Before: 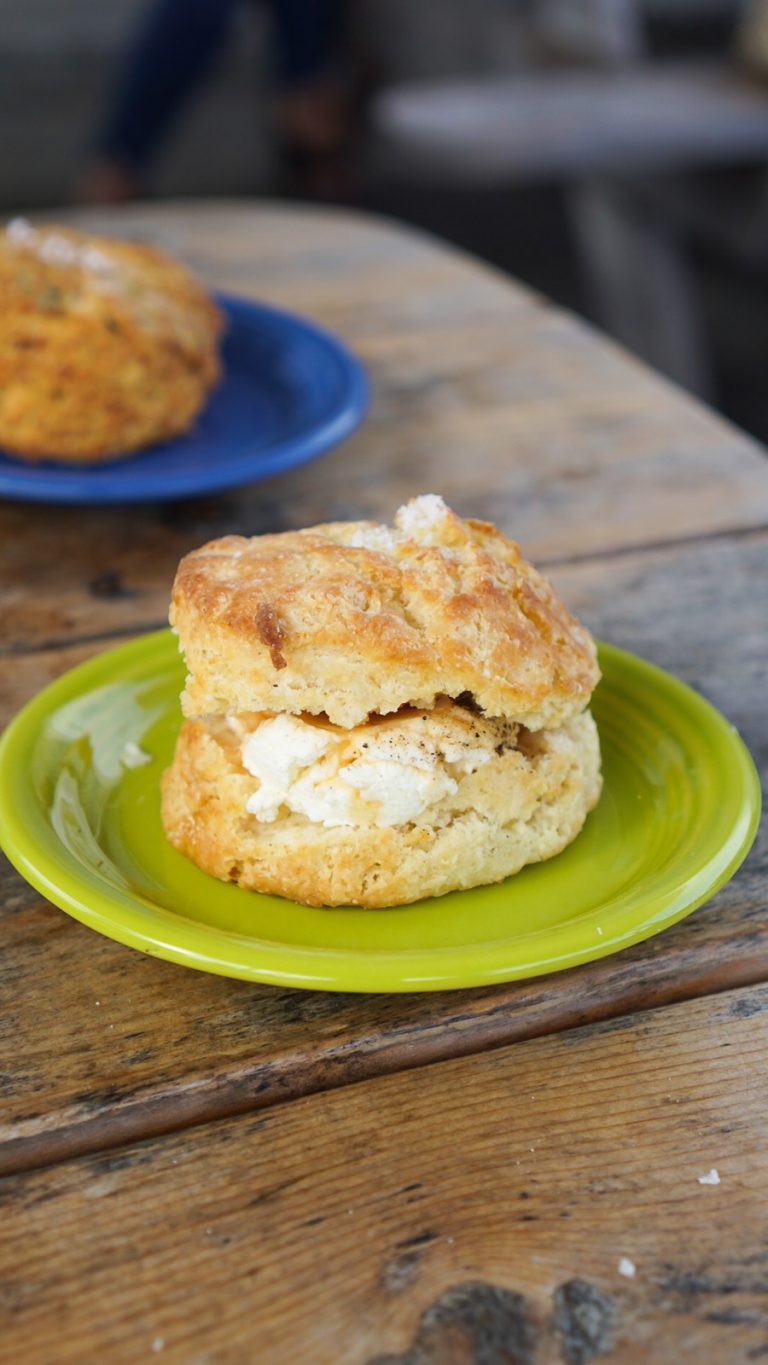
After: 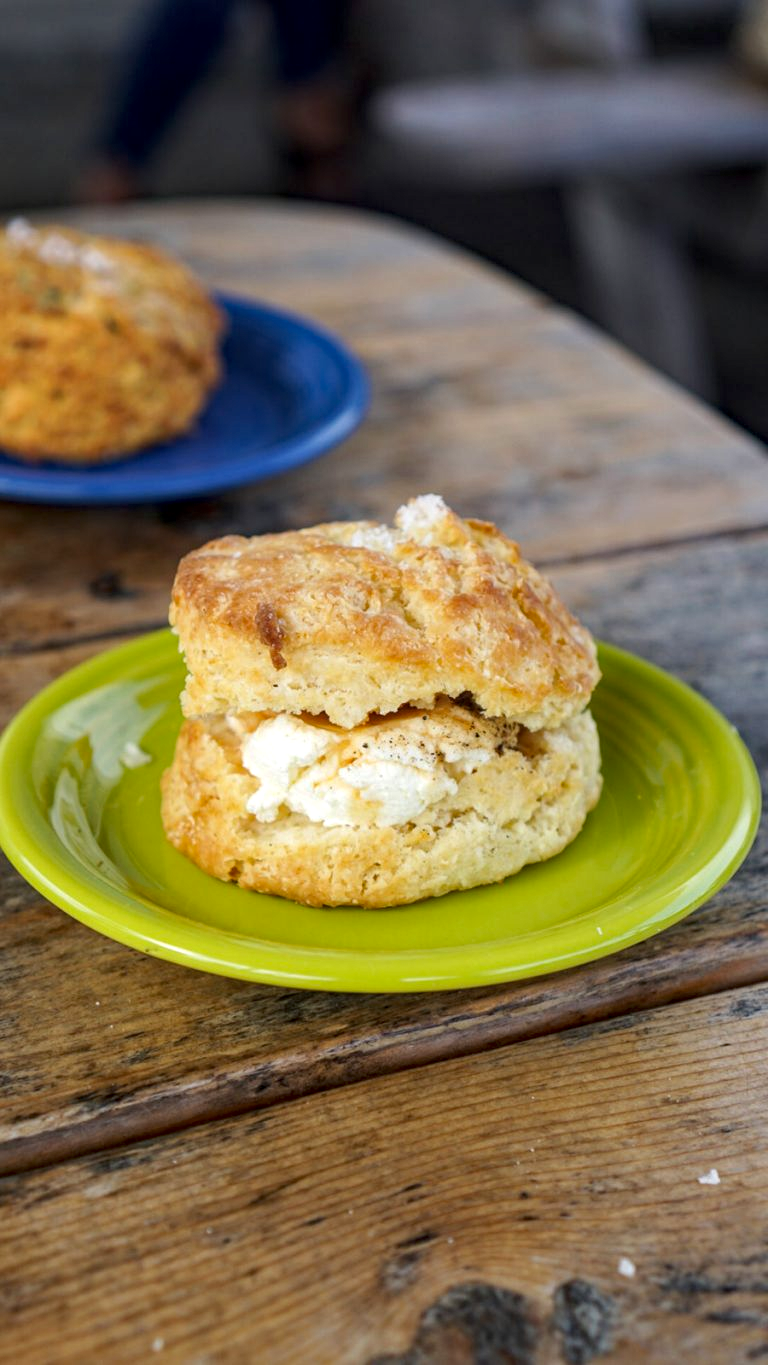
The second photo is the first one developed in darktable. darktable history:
local contrast: detail 130%
haze removal: compatibility mode true, adaptive false
